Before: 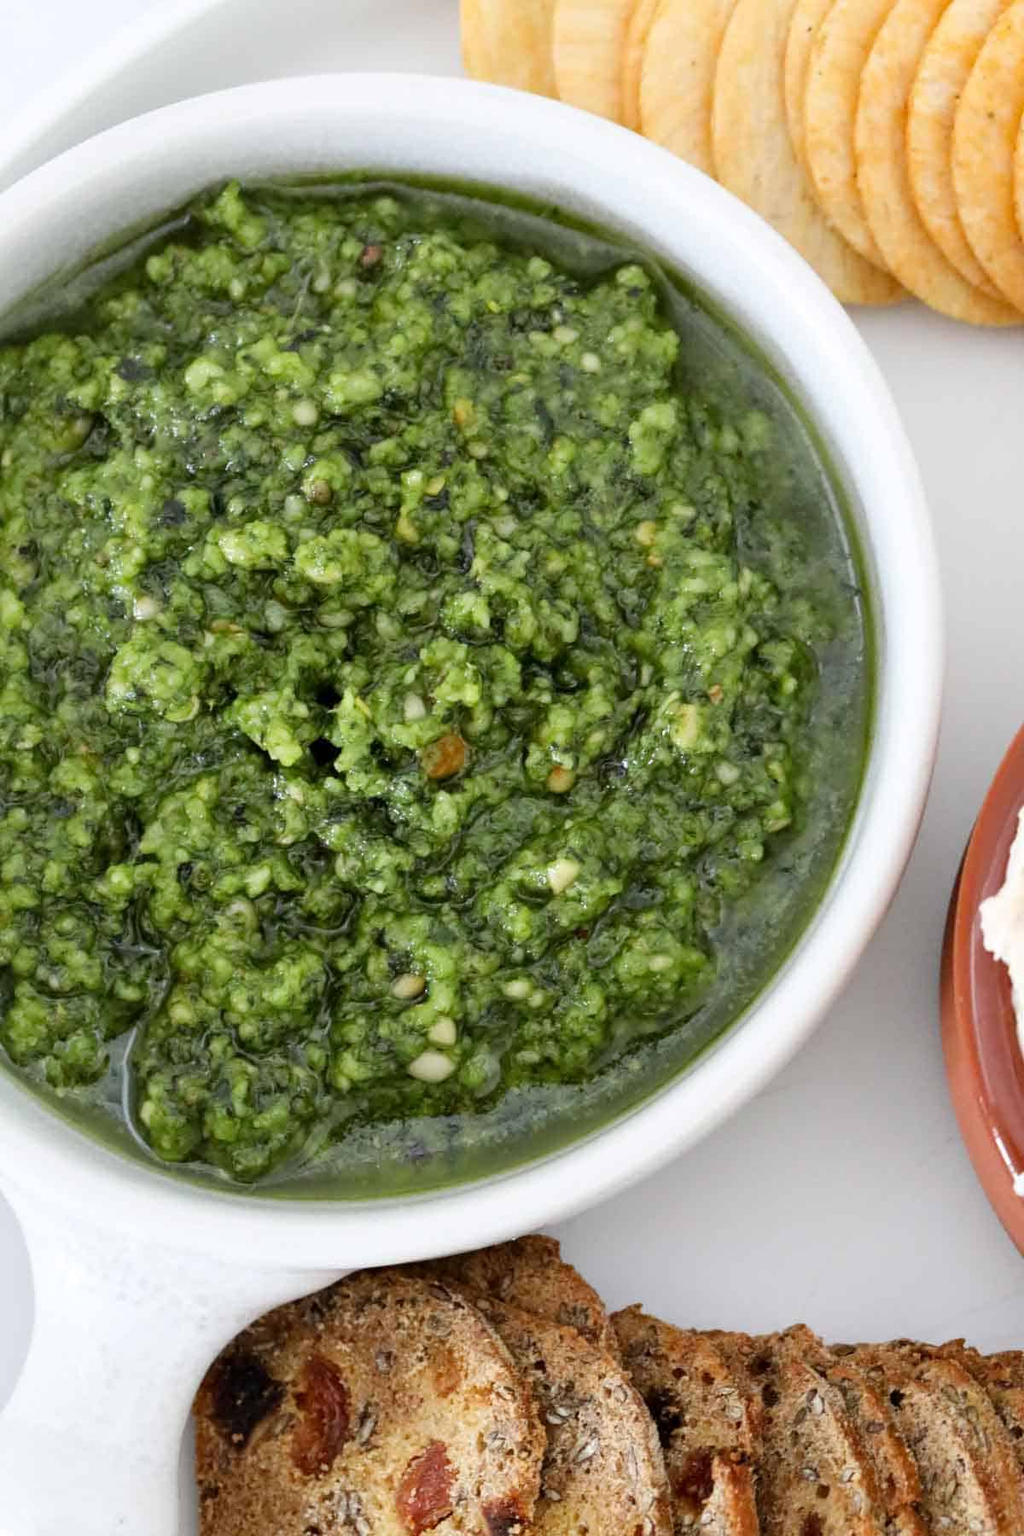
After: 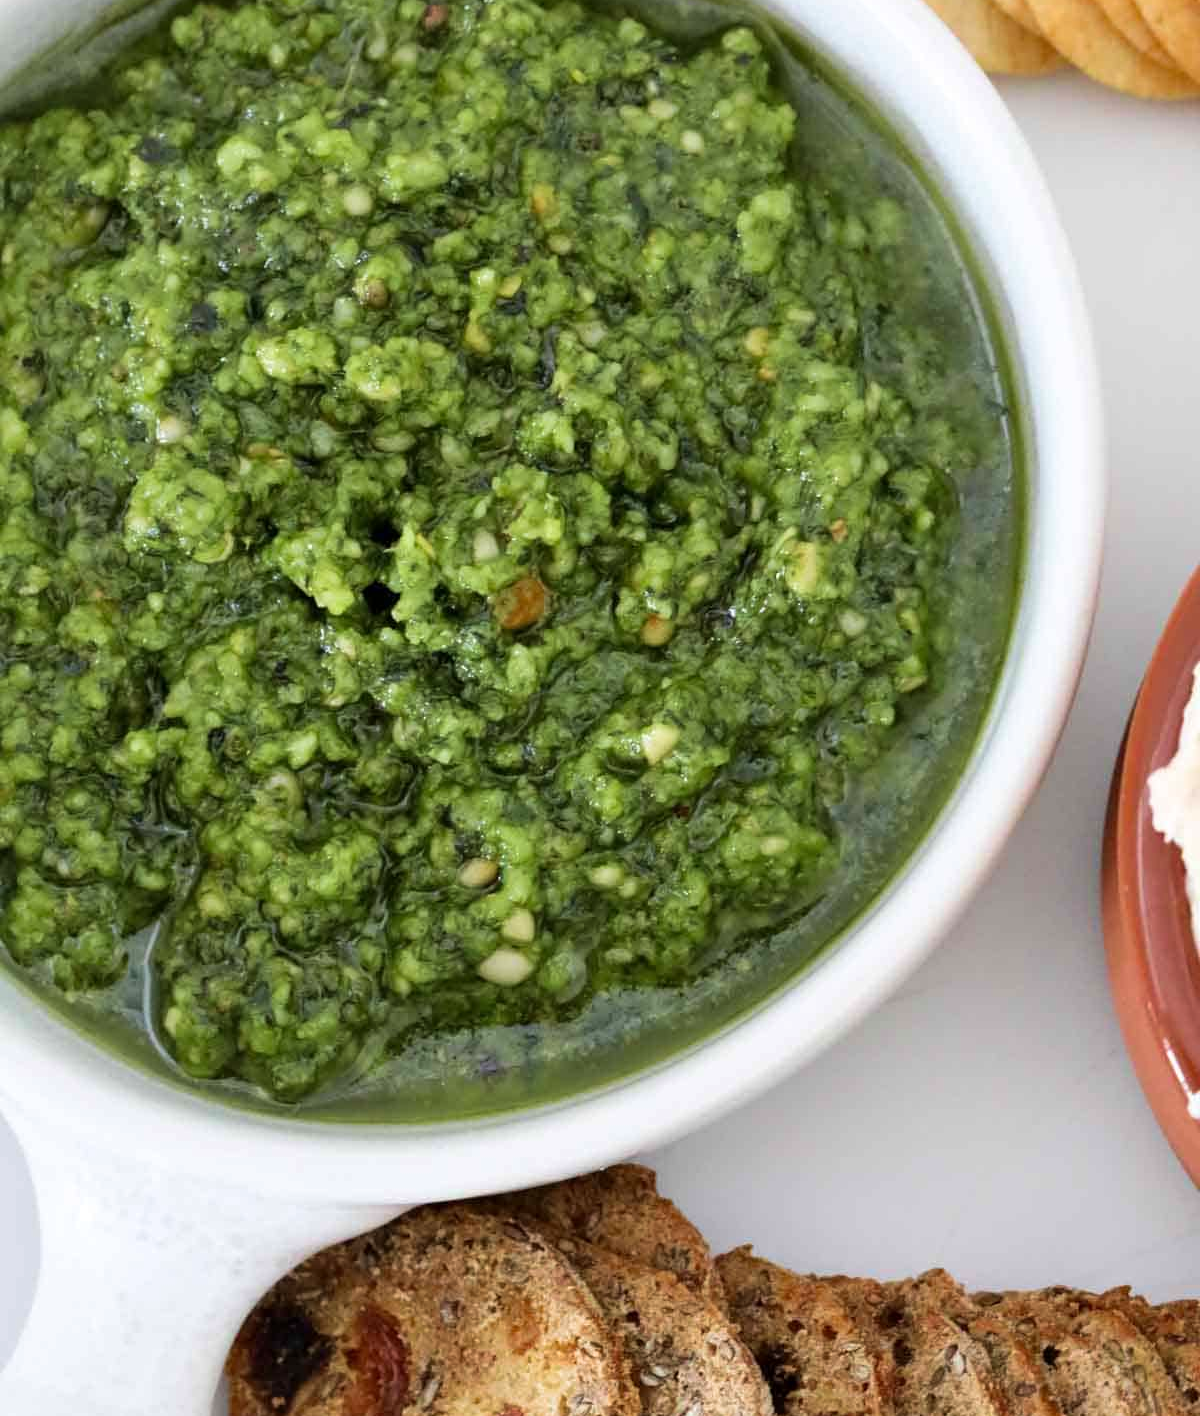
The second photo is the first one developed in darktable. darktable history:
crop and rotate: top 15.774%, bottom 5.506%
velvia: on, module defaults
